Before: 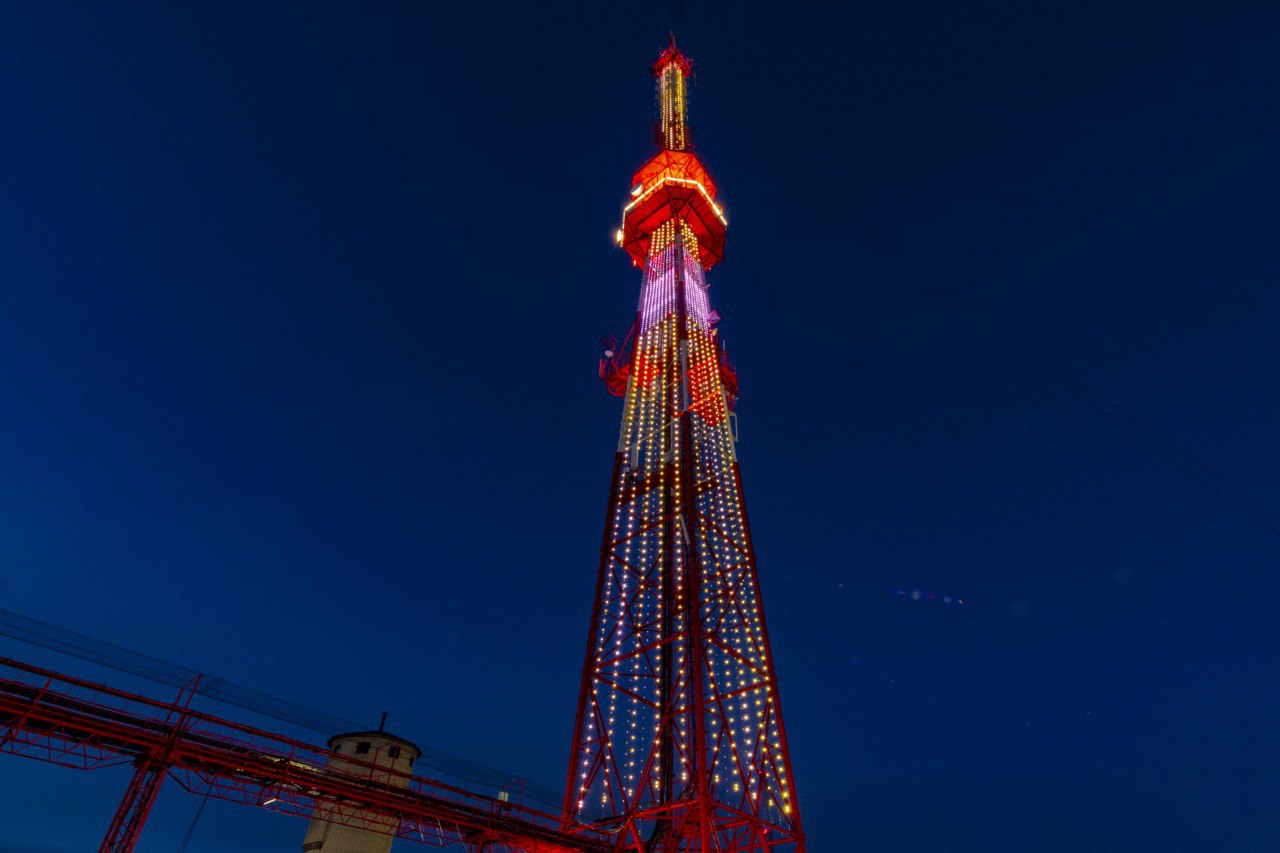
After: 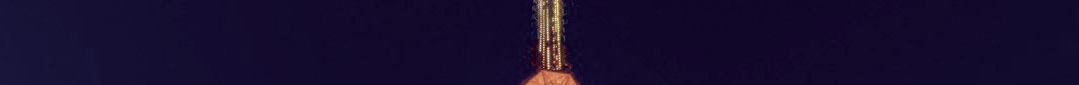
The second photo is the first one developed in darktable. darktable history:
local contrast: highlights 100%, shadows 100%, detail 120%, midtone range 0.2
color correction: highlights a* -20.17, highlights b* 20.27, shadows a* 20.03, shadows b* -20.46, saturation 0.43
haze removal: compatibility mode true, adaptive false
crop and rotate: left 9.644%, top 9.491%, right 6.021%, bottom 80.509%
